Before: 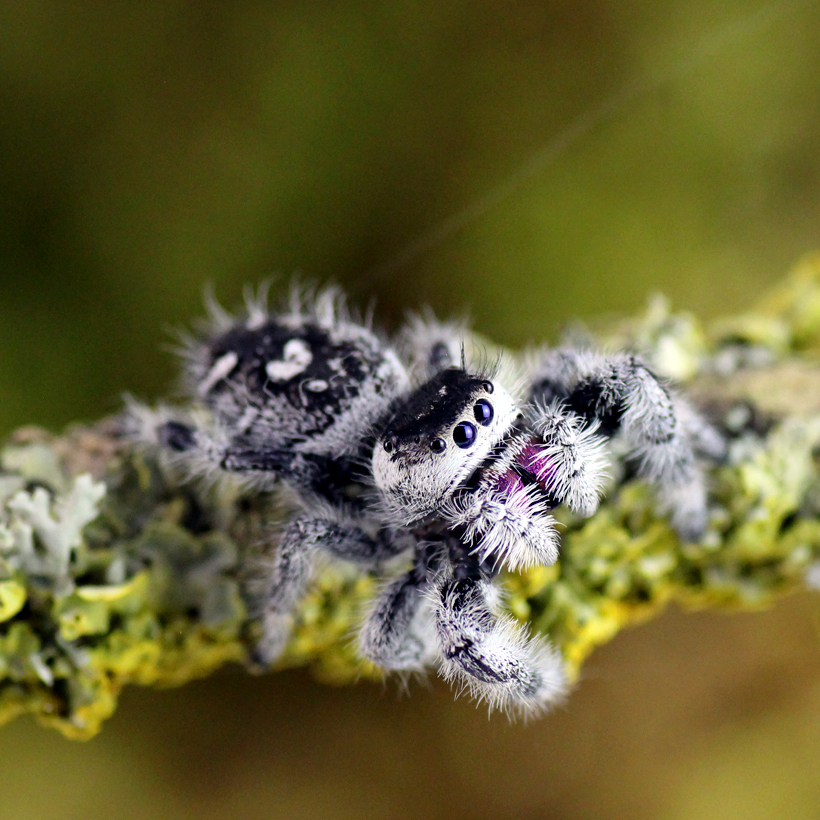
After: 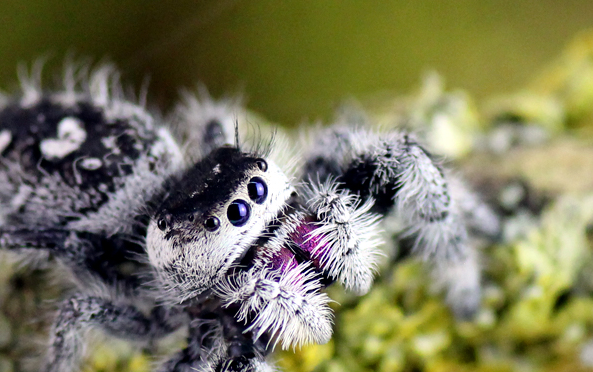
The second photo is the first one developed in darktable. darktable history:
crop and rotate: left 27.677%, top 27.138%, bottom 27.417%
